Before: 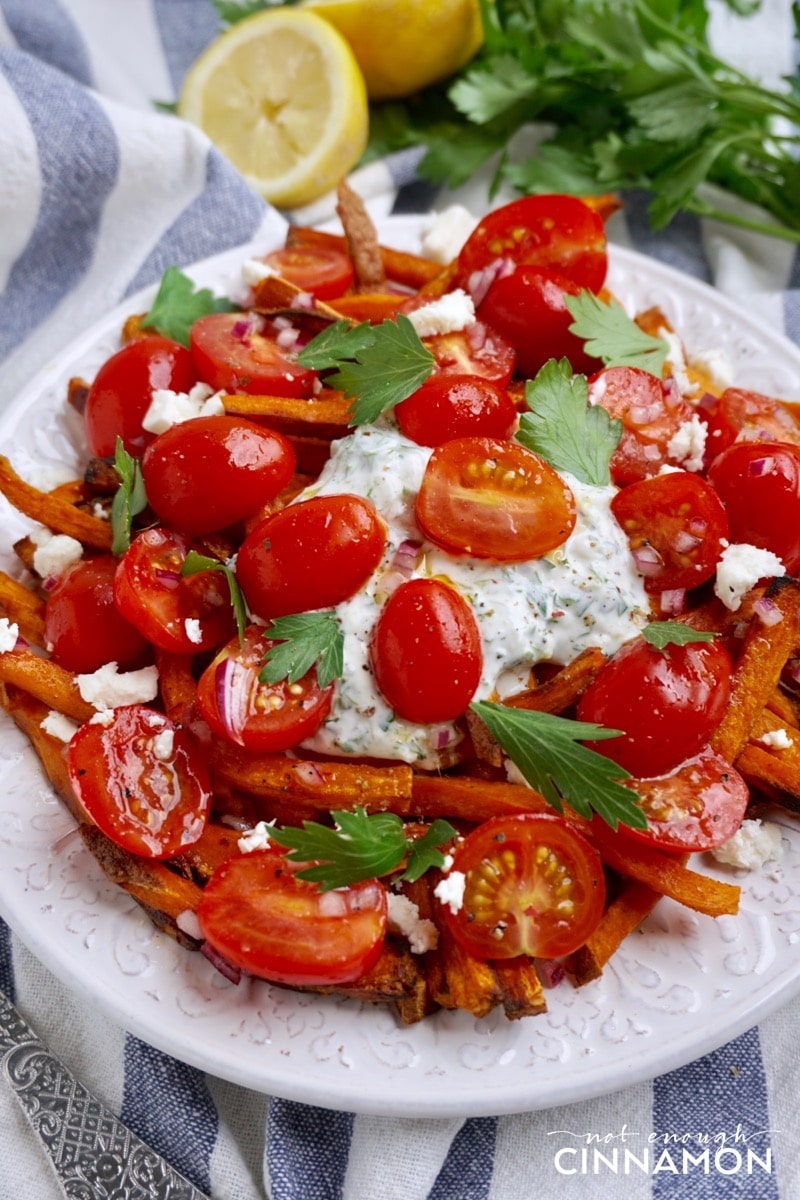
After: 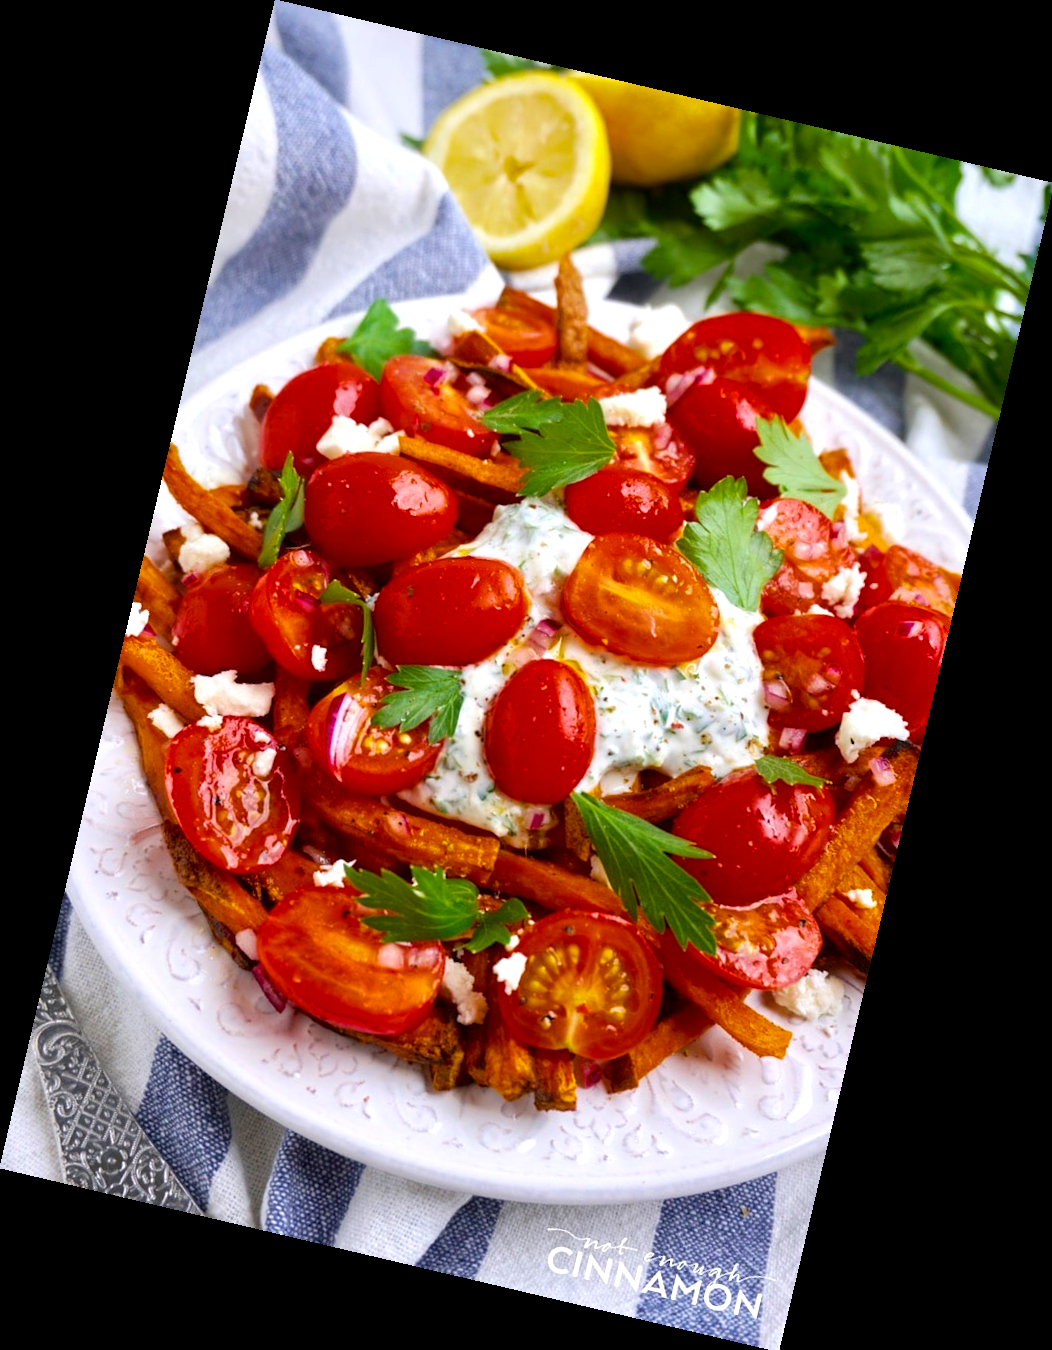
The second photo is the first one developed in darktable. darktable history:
color balance rgb: perceptual saturation grading › global saturation 36%, perceptual brilliance grading › global brilliance 10%, global vibrance 20%
rotate and perspective: rotation 13.27°, automatic cropping off
